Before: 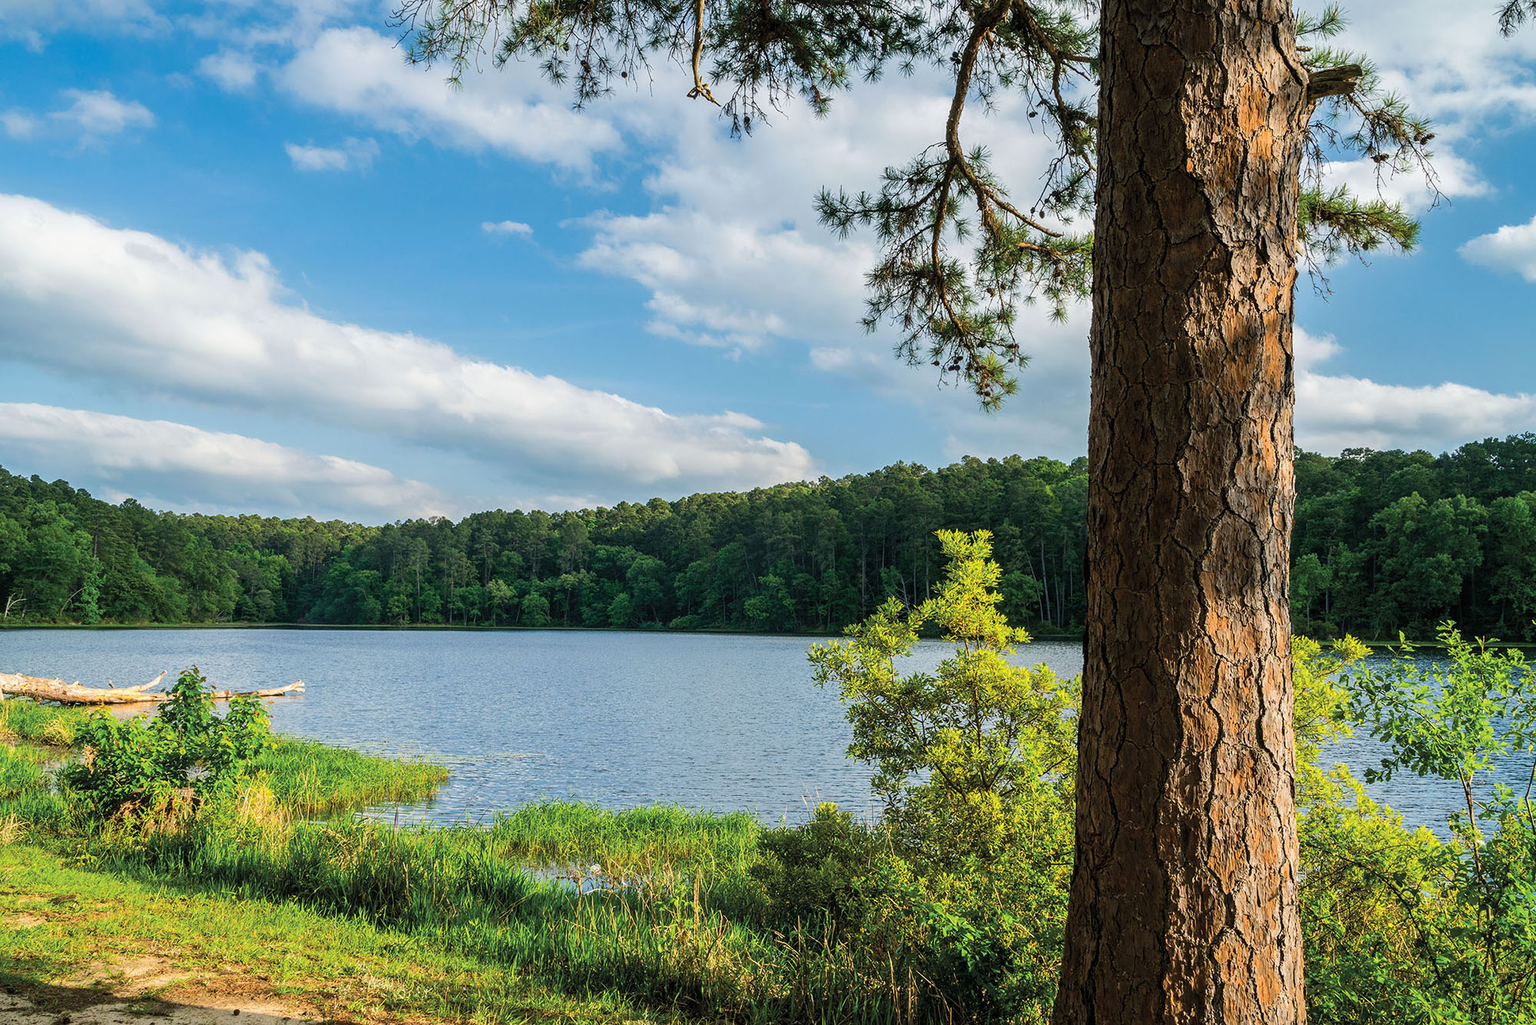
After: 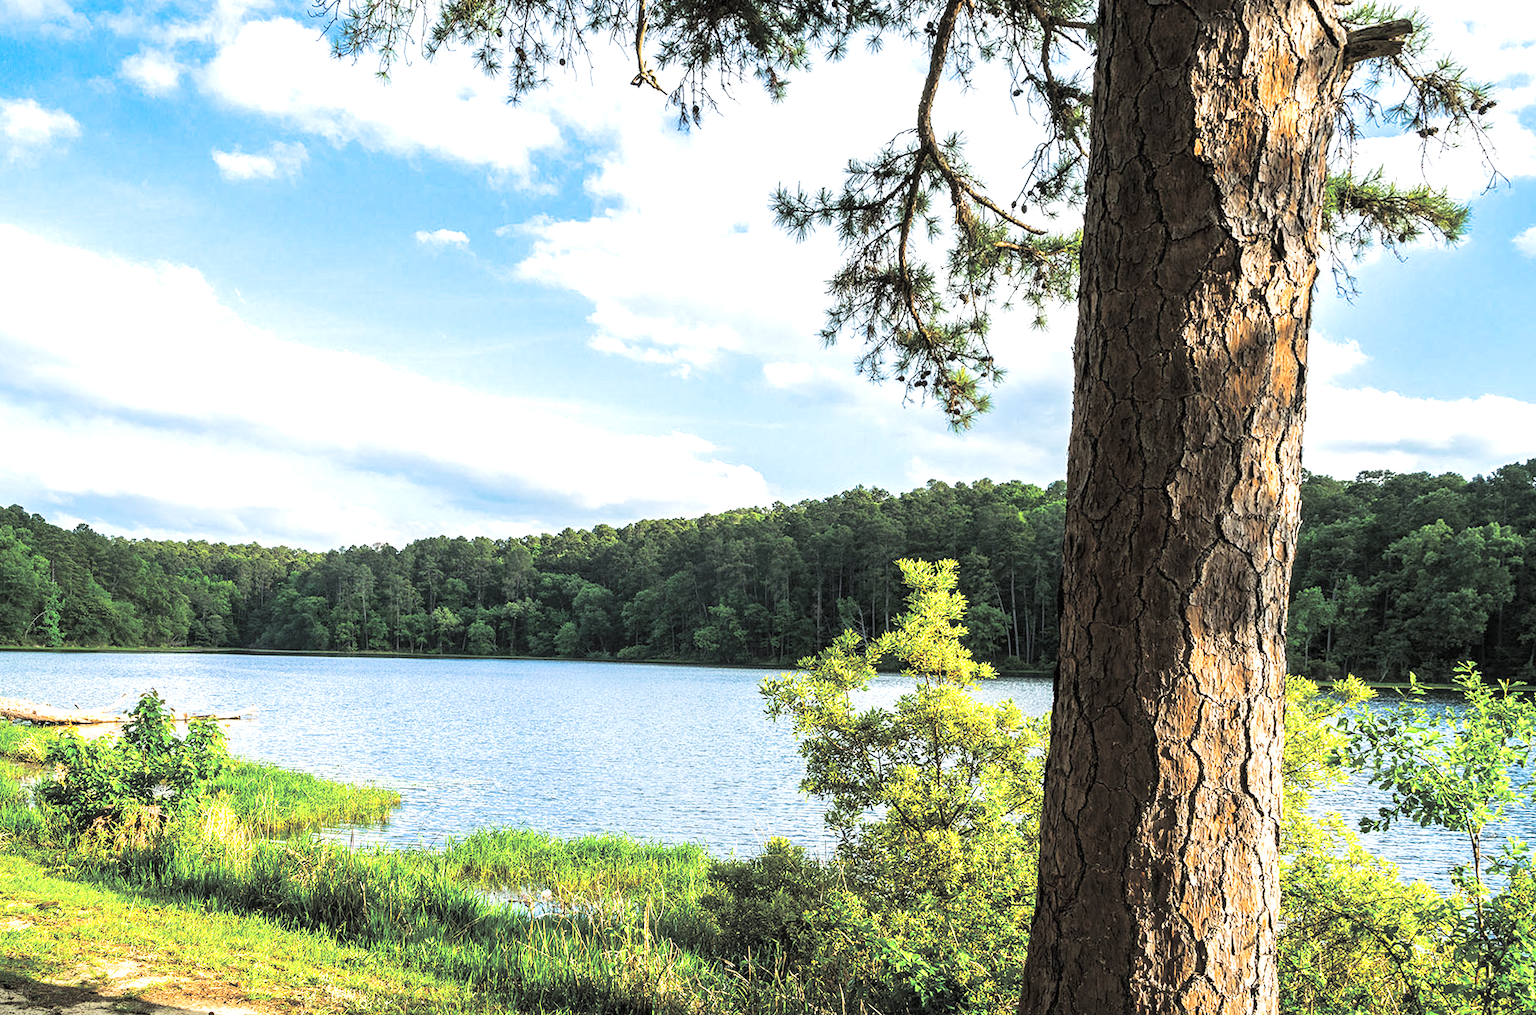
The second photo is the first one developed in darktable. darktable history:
split-toning: shadows › hue 36°, shadows › saturation 0.05, highlights › hue 10.8°, highlights › saturation 0.15, compress 40%
exposure: exposure 1 EV, compensate highlight preservation false
rotate and perspective: rotation 0.062°, lens shift (vertical) 0.115, lens shift (horizontal) -0.133, crop left 0.047, crop right 0.94, crop top 0.061, crop bottom 0.94
white balance: red 0.982, blue 1.018
